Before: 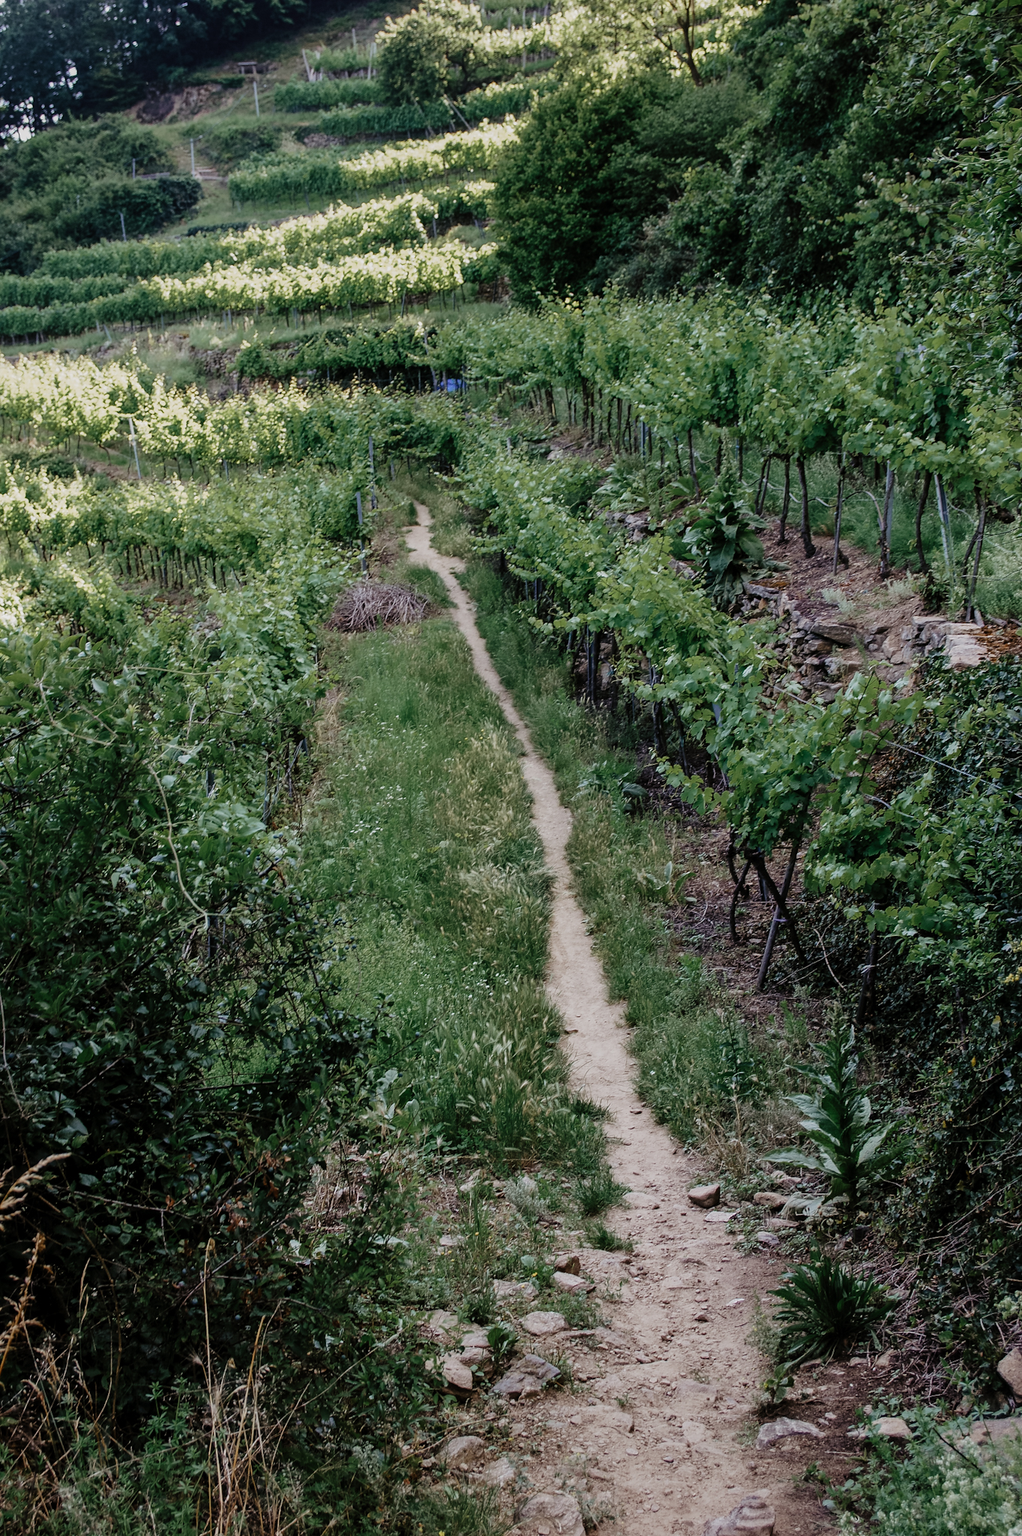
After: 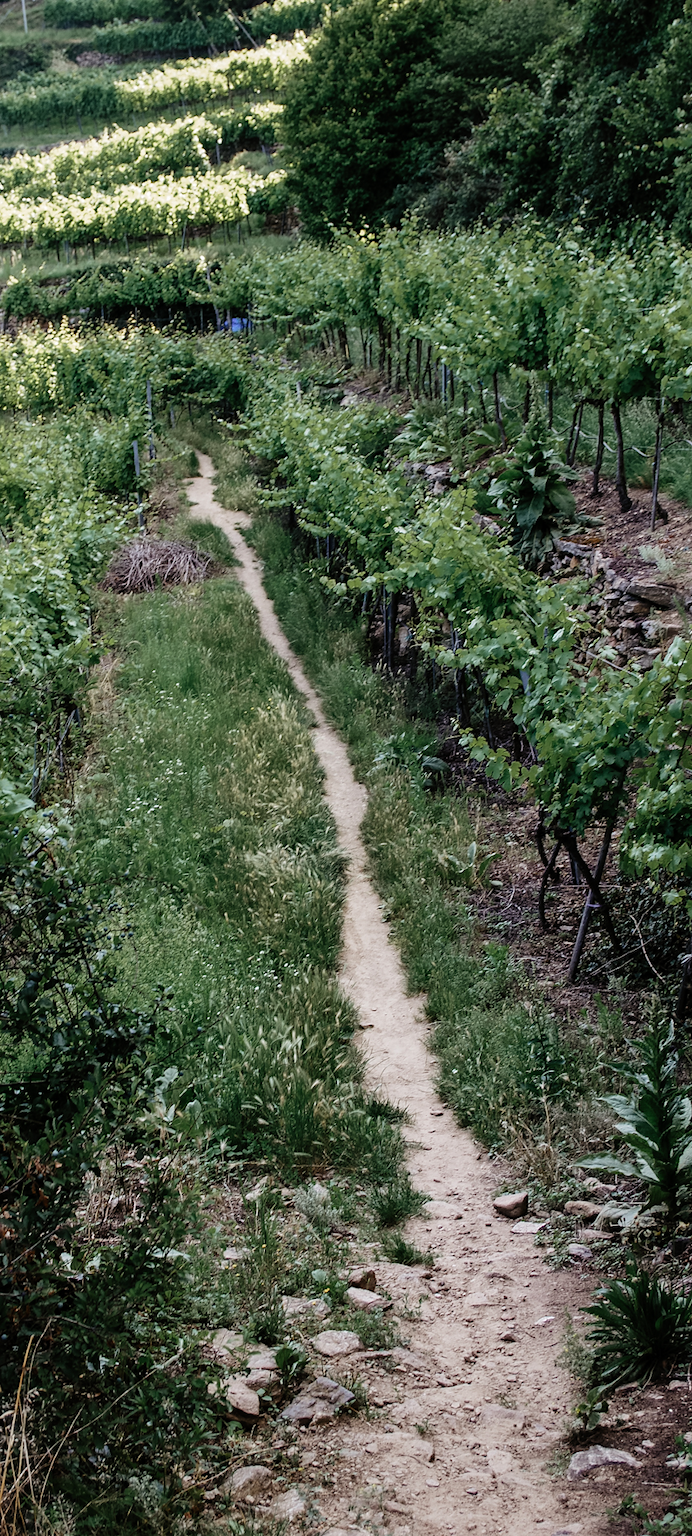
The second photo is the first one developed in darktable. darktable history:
tone equalizer: -8 EV -0.417 EV, -7 EV -0.389 EV, -6 EV -0.333 EV, -5 EV -0.222 EV, -3 EV 0.222 EV, -2 EV 0.333 EV, -1 EV 0.389 EV, +0 EV 0.417 EV, edges refinement/feathering 500, mask exposure compensation -1.57 EV, preserve details no
crop and rotate: left 22.918%, top 5.629%, right 14.711%, bottom 2.247%
